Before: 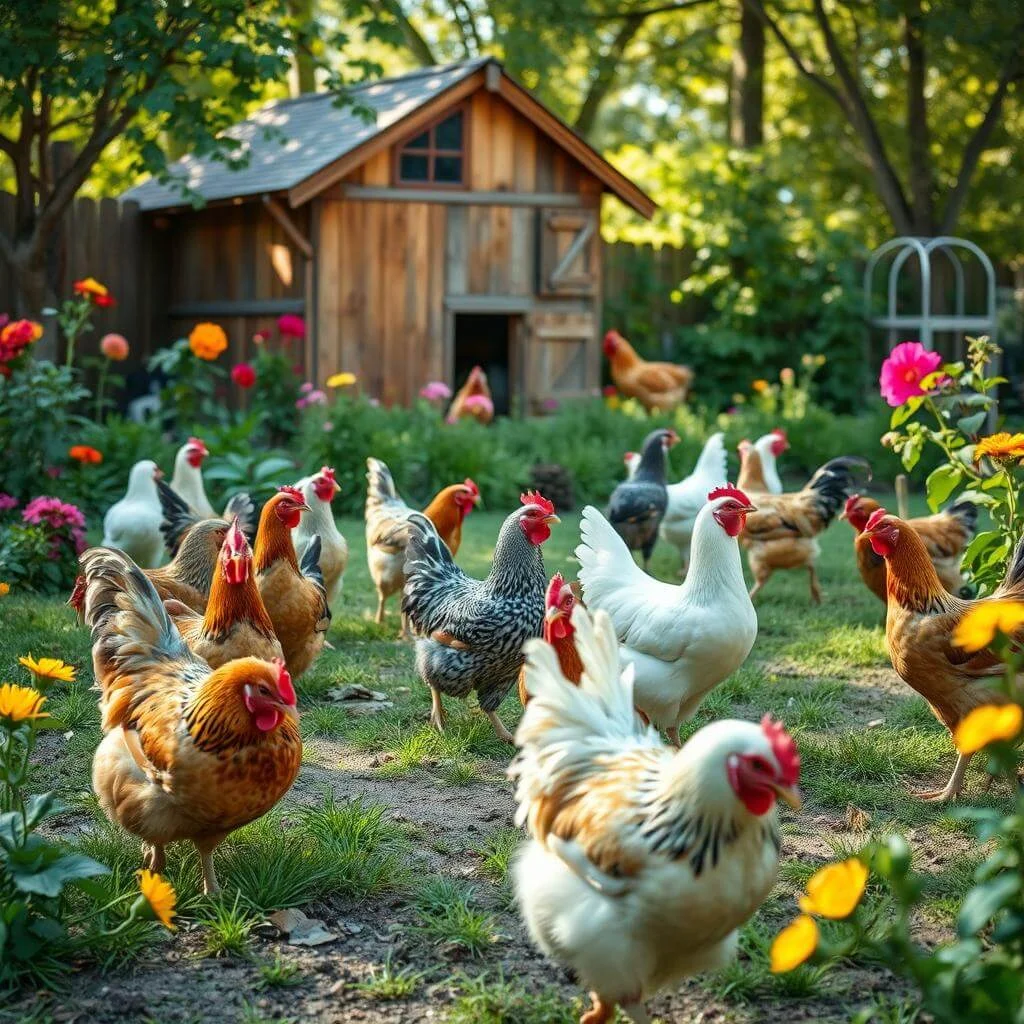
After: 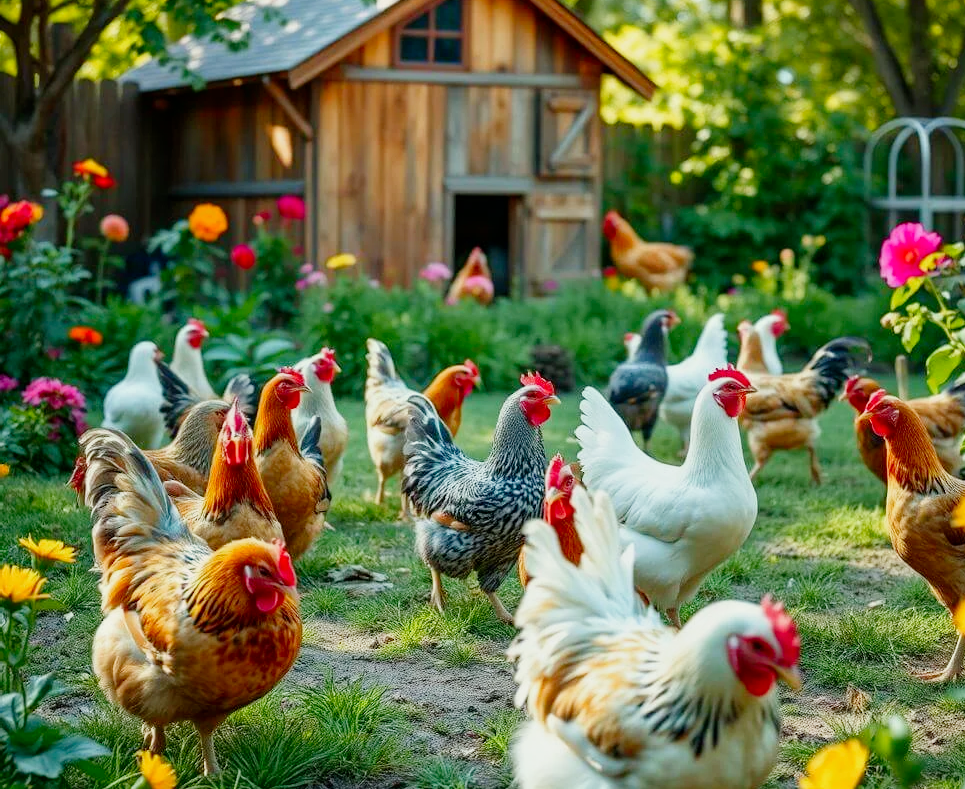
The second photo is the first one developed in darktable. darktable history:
white balance: red 0.978, blue 0.999
filmic rgb: black relative exposure -16 EV, threshold -0.33 EV, transition 3.19 EV, structure ↔ texture 100%, target black luminance 0%, hardness 7.57, latitude 72.96%, contrast 0.908, highlights saturation mix 10%, shadows ↔ highlights balance -0.38%, add noise in highlights 0, preserve chrominance no, color science v4 (2020), iterations of high-quality reconstruction 10, enable highlight reconstruction true
crop and rotate: angle 0.03°, top 11.643%, right 5.651%, bottom 11.189%
shadows and highlights: shadows 0, highlights 40
tone curve: curves: ch0 [(0, 0) (0.004, 0.002) (0.02, 0.013) (0.218, 0.218) (0.664, 0.718) (0.832, 0.873) (1, 1)], preserve colors none
tone equalizer: on, module defaults
exposure: compensate highlight preservation false
